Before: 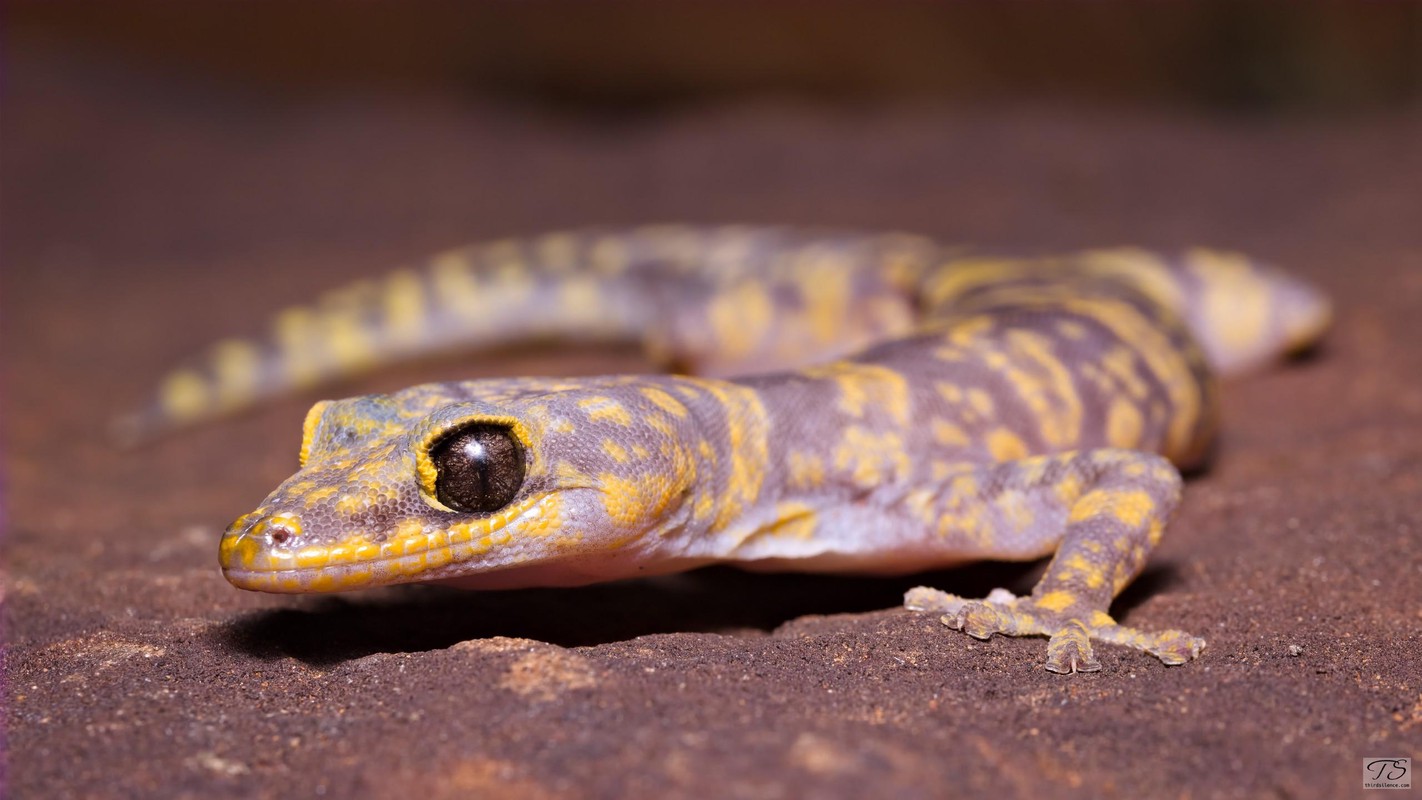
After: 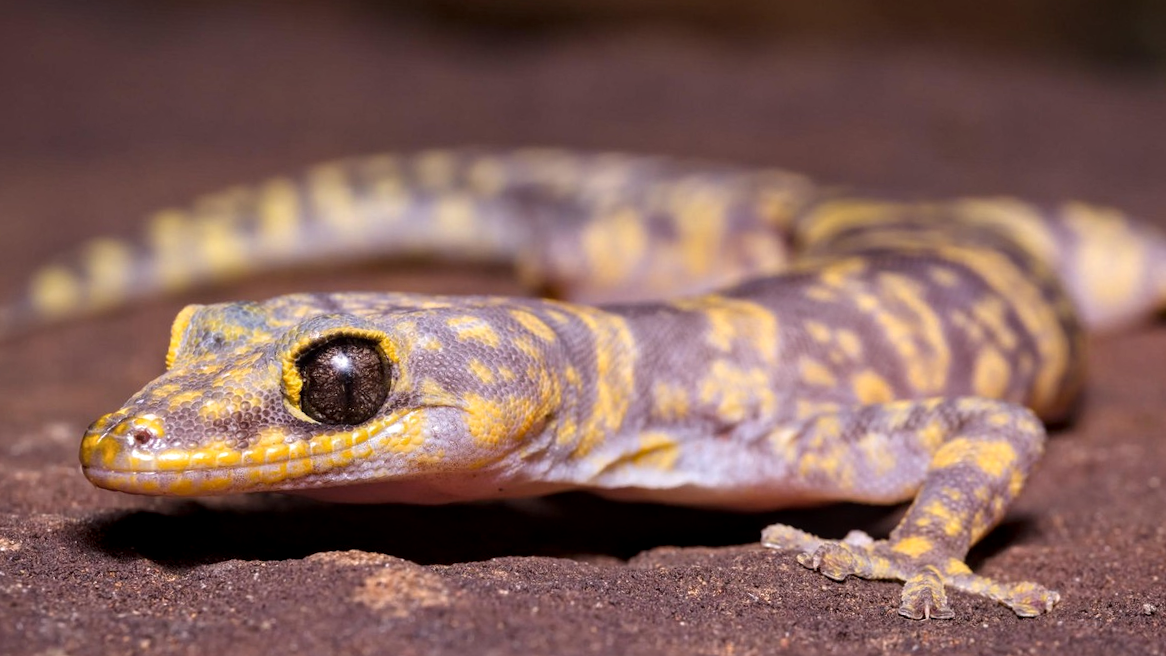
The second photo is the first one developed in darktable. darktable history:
local contrast: detail 130%
crop and rotate: angle -3.27°, left 5.211%, top 5.211%, right 4.607%, bottom 4.607%
